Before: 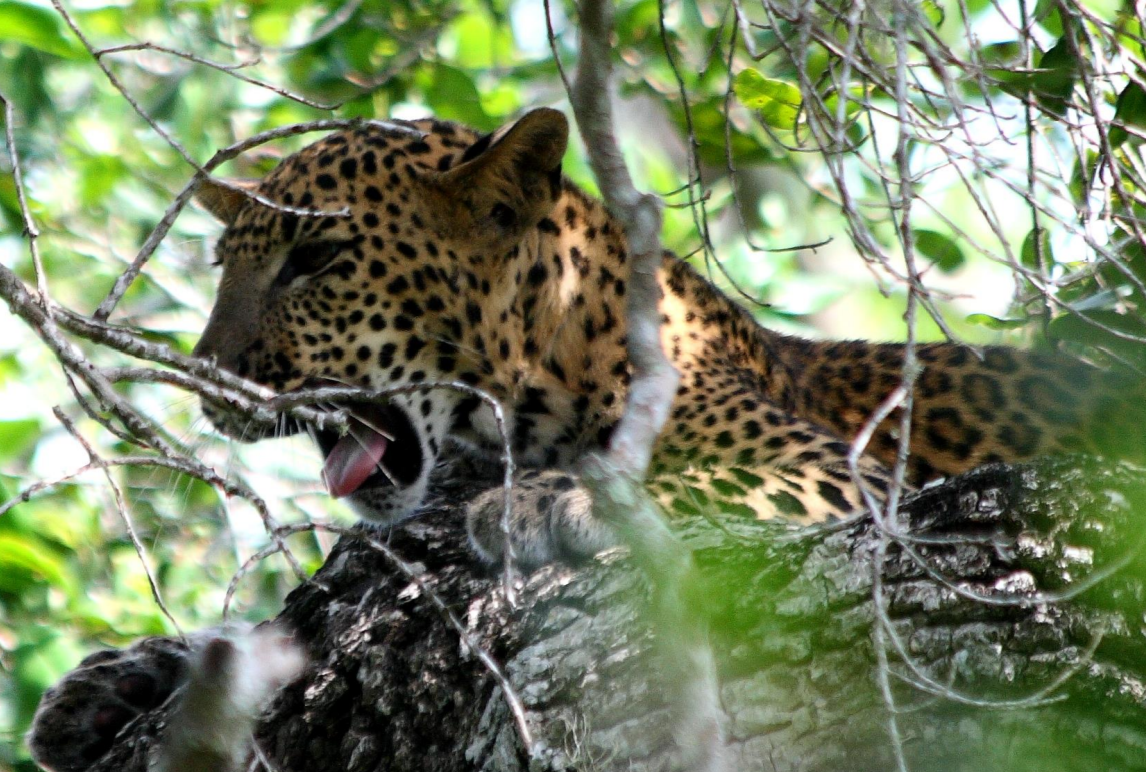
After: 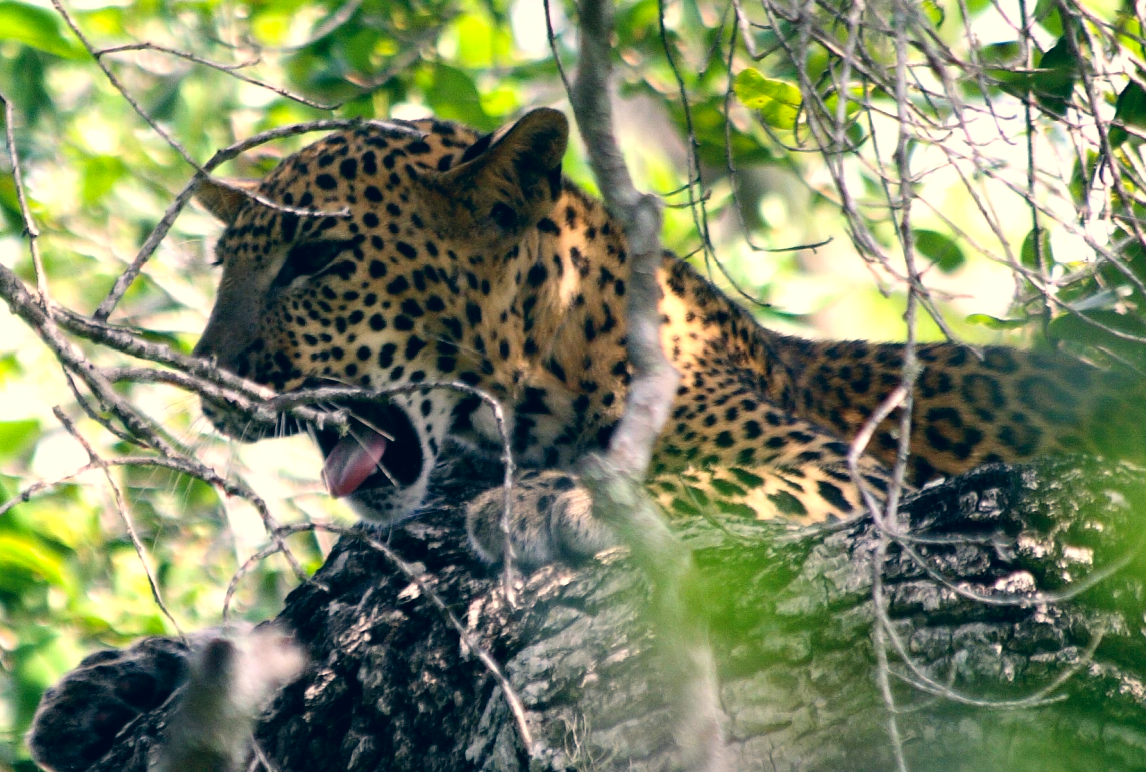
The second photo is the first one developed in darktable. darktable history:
color correction: highlights a* 10.32, highlights b* 14.66, shadows a* -9.59, shadows b* -15.02
exposure: exposure 0.178 EV, compensate exposure bias true, compensate highlight preservation false
